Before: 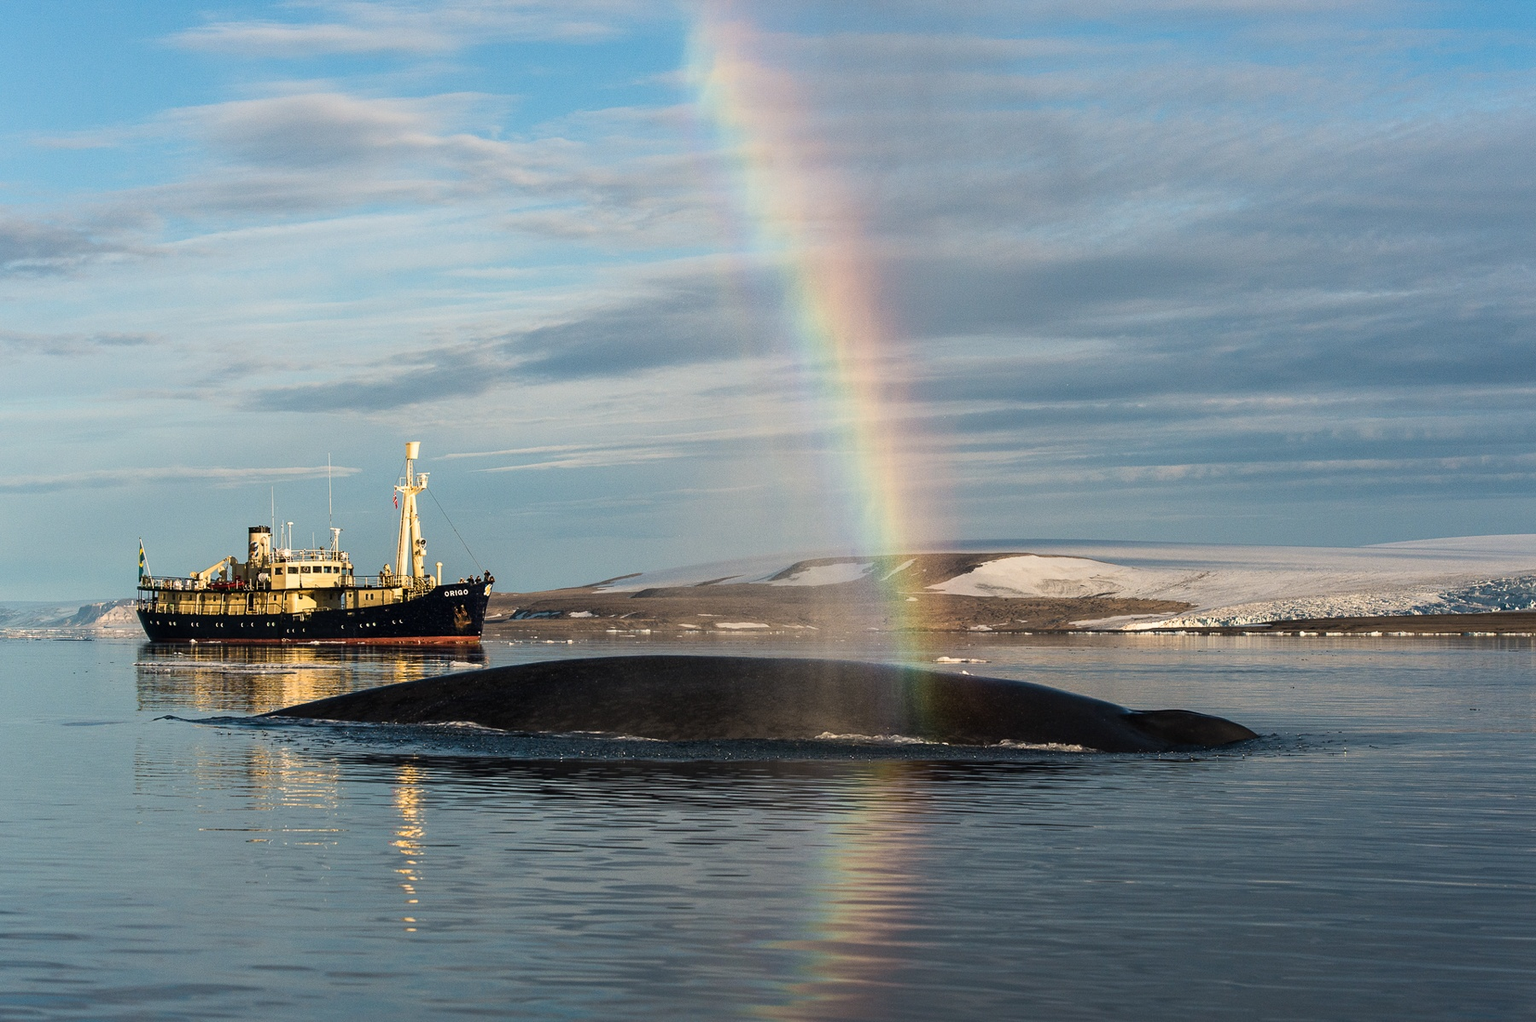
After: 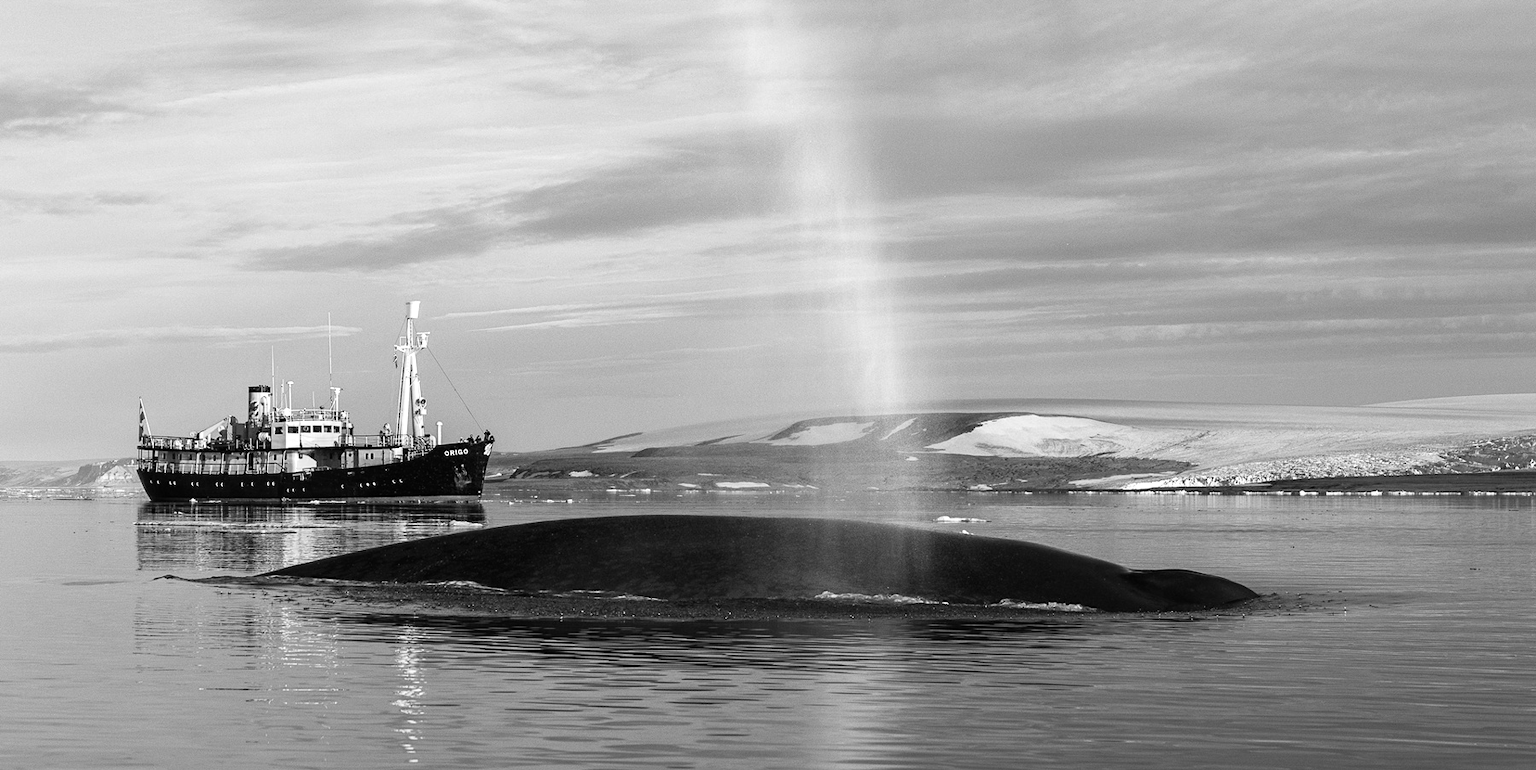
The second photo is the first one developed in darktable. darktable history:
tone equalizer: -8 EV -0.379 EV, -7 EV -0.386 EV, -6 EV -0.324 EV, -5 EV -0.196 EV, -3 EV 0.219 EV, -2 EV 0.356 EV, -1 EV 0.403 EV, +0 EV 0.394 EV
color calibration: output gray [0.28, 0.41, 0.31, 0], illuminant as shot in camera, x 0.378, y 0.381, temperature 4093.44 K
crop: top 13.849%, bottom 10.743%
